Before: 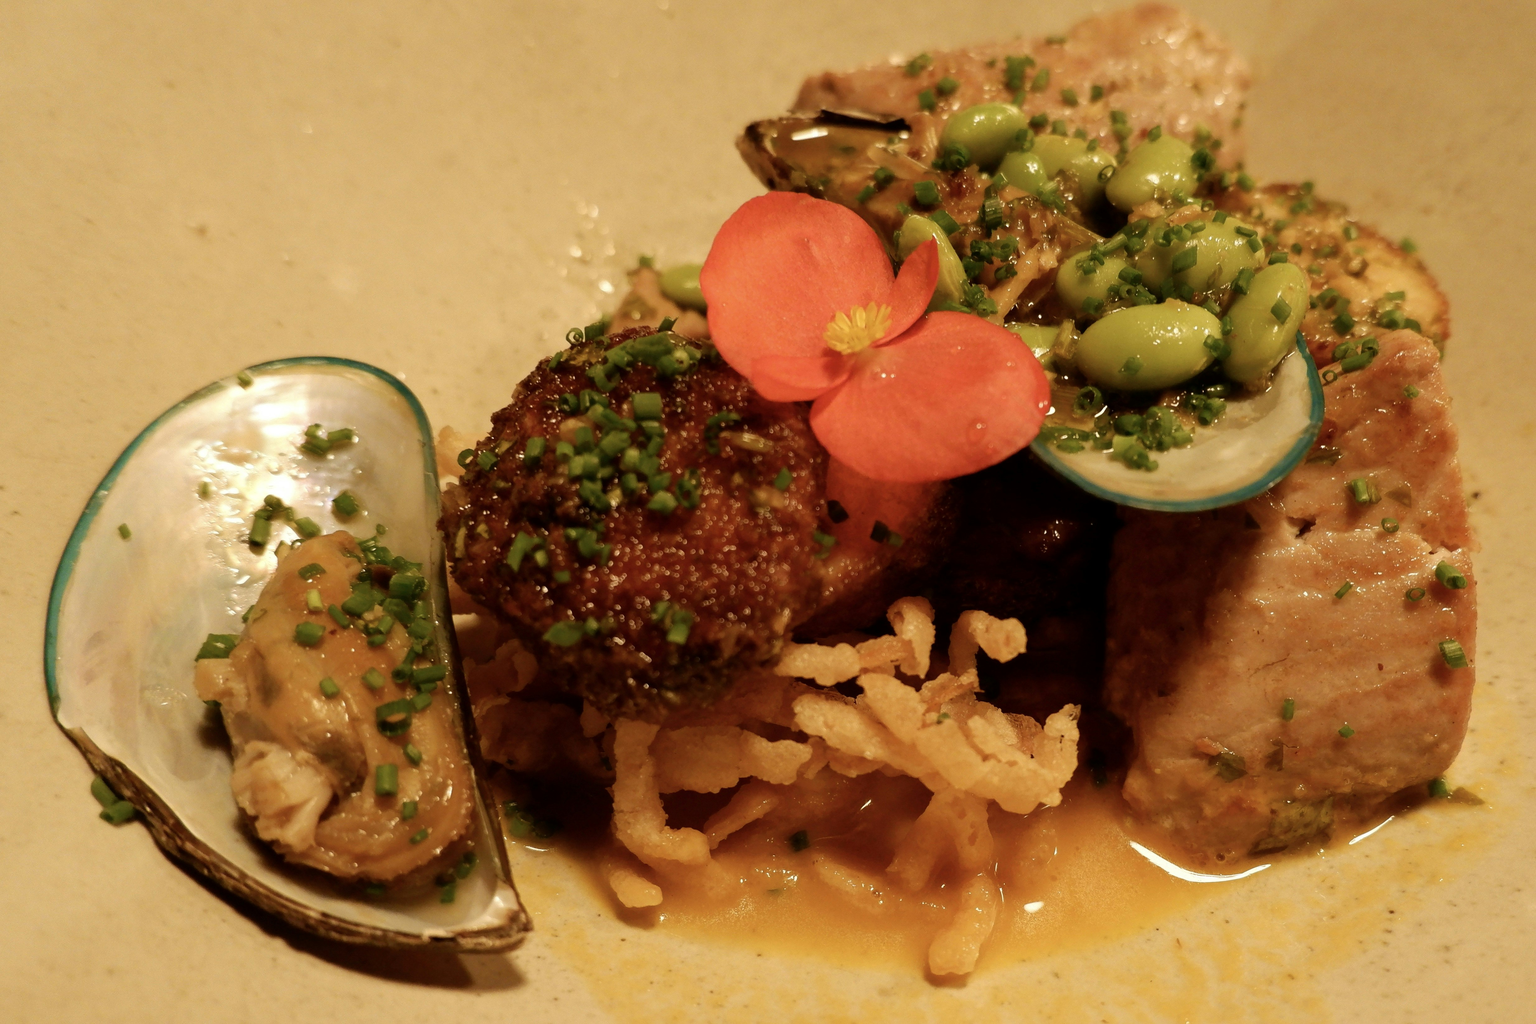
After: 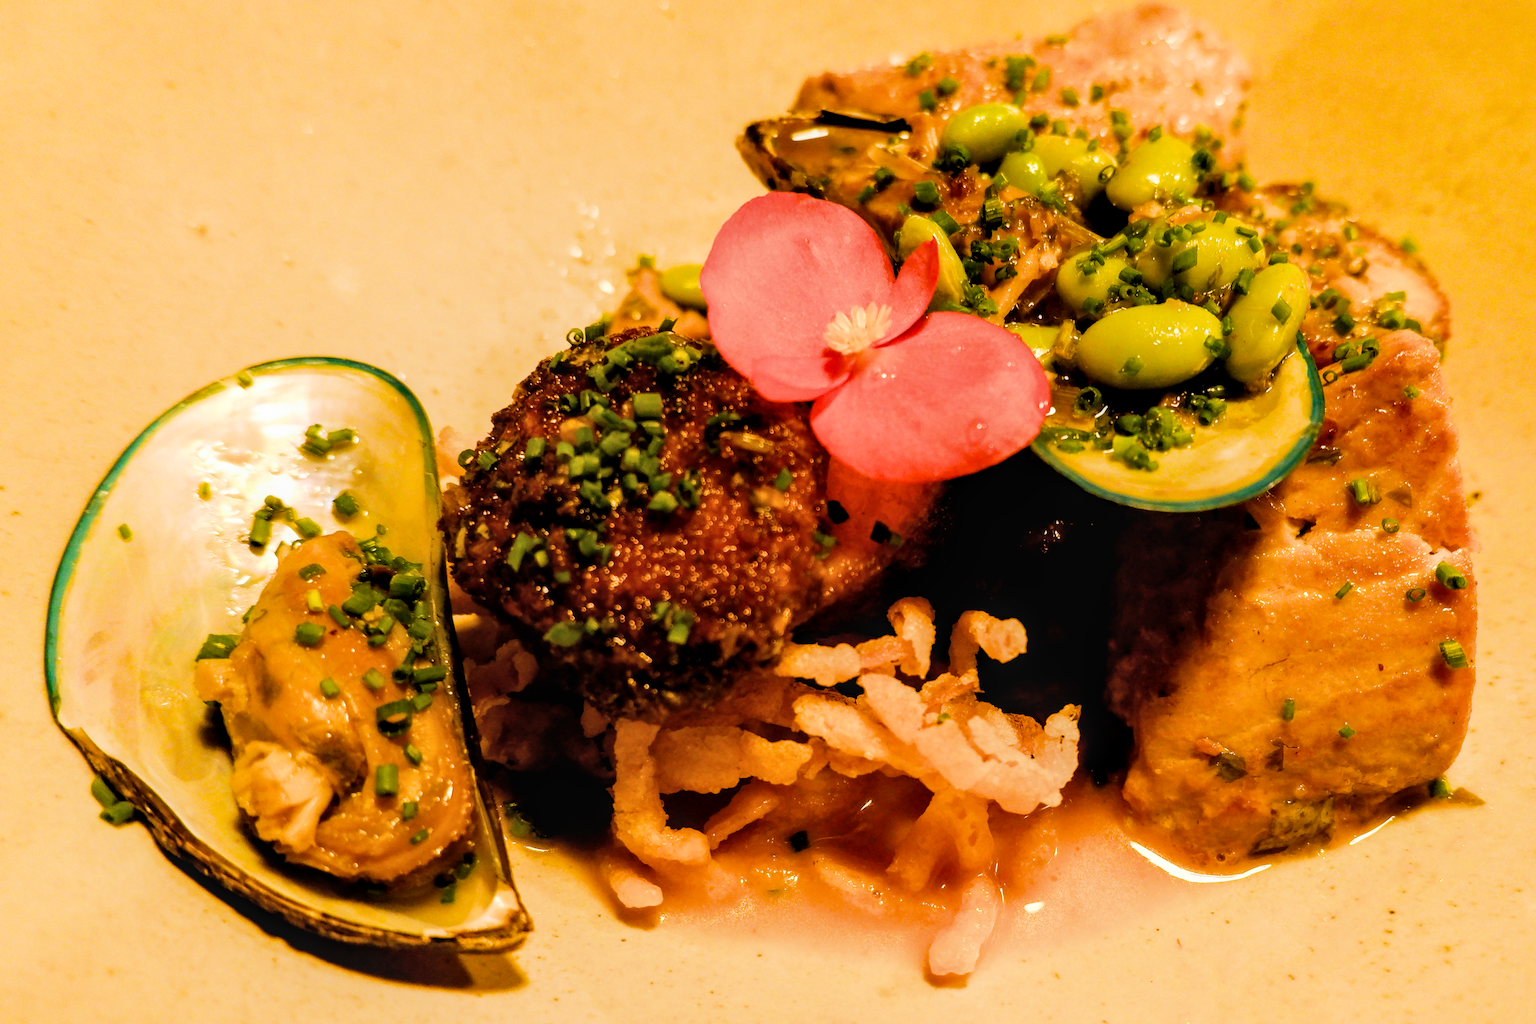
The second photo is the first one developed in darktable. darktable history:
local contrast: on, module defaults
color balance rgb: perceptual saturation grading › global saturation 30%, global vibrance 20%
exposure: black level correction 0, exposure 0.9 EV, compensate highlight preservation false
filmic rgb: black relative exposure -5 EV, hardness 2.88, contrast 1.3, highlights saturation mix -30%
